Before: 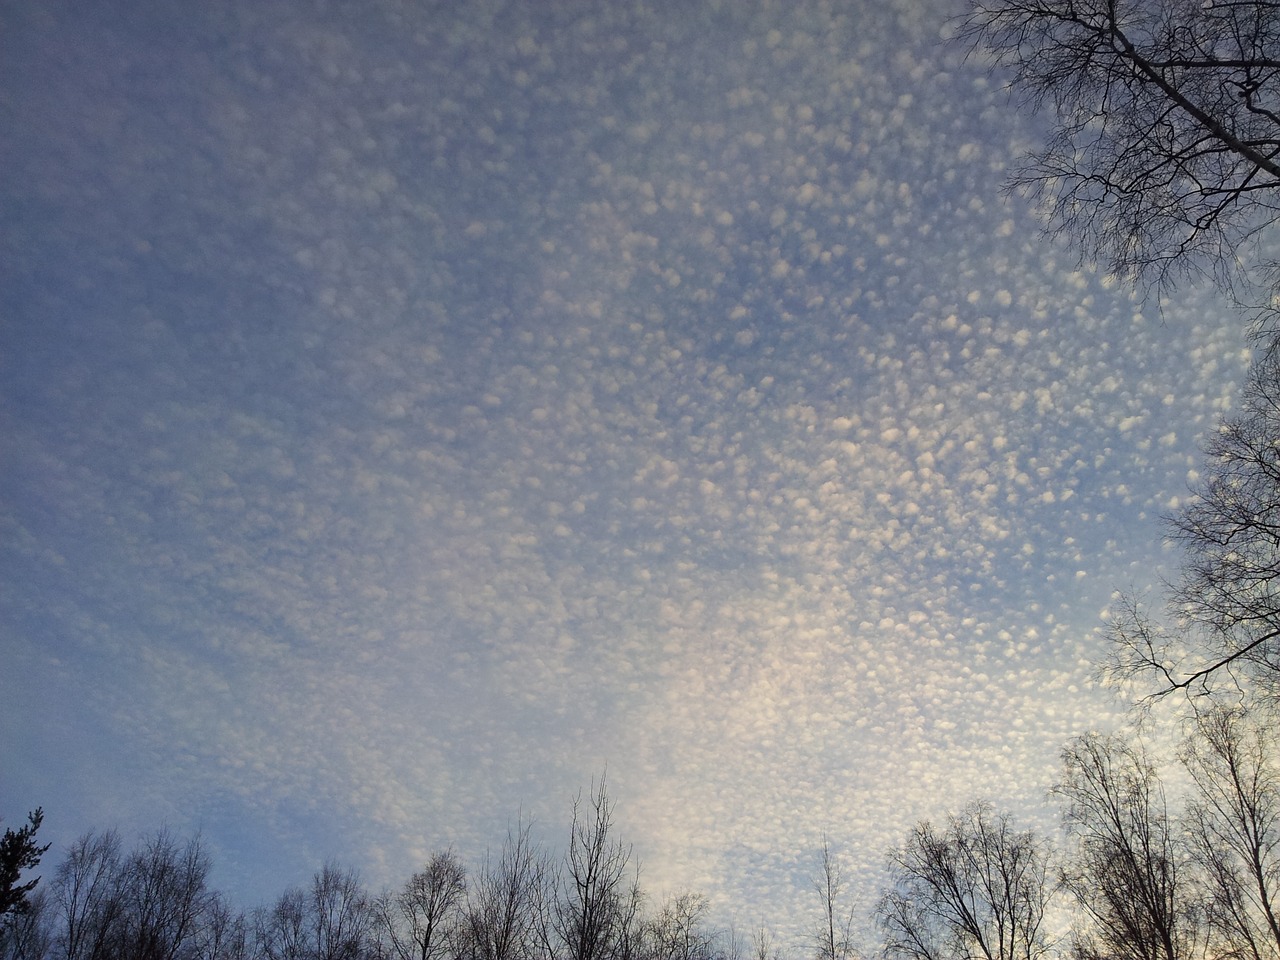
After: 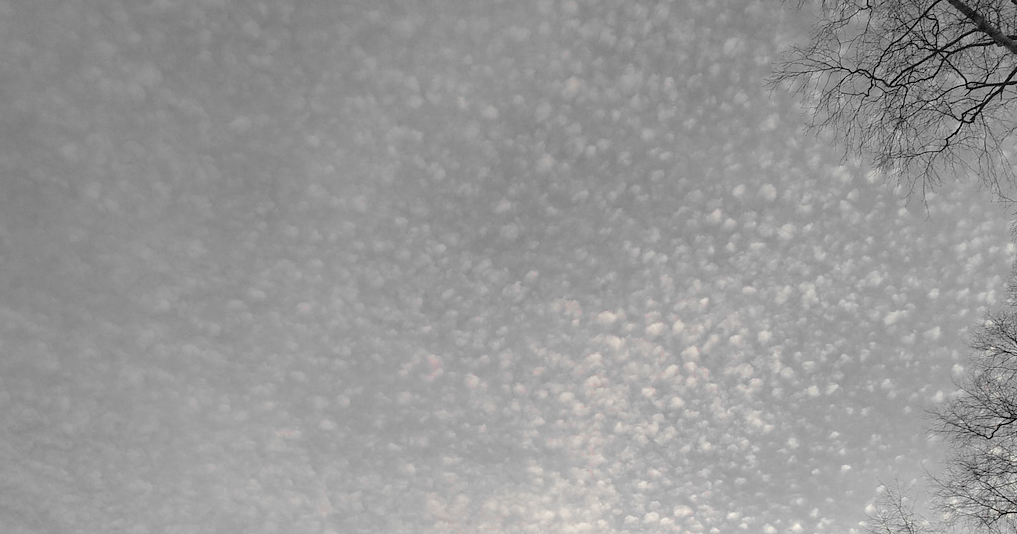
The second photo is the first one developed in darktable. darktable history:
tone curve: curves: ch0 [(0, 0) (0.004, 0.008) (0.077, 0.156) (0.169, 0.29) (0.774, 0.774) (1, 1)], color space Lab, linked channels, preserve colors none
crop: left 18.38%, top 11.092%, right 2.134%, bottom 33.217%
color zones: curves: ch1 [(0, 0.831) (0.08, 0.771) (0.157, 0.268) (0.241, 0.207) (0.562, -0.005) (0.714, -0.013) (0.876, 0.01) (1, 0.831)]
exposure: exposure 0.258 EV, compensate highlight preservation false
